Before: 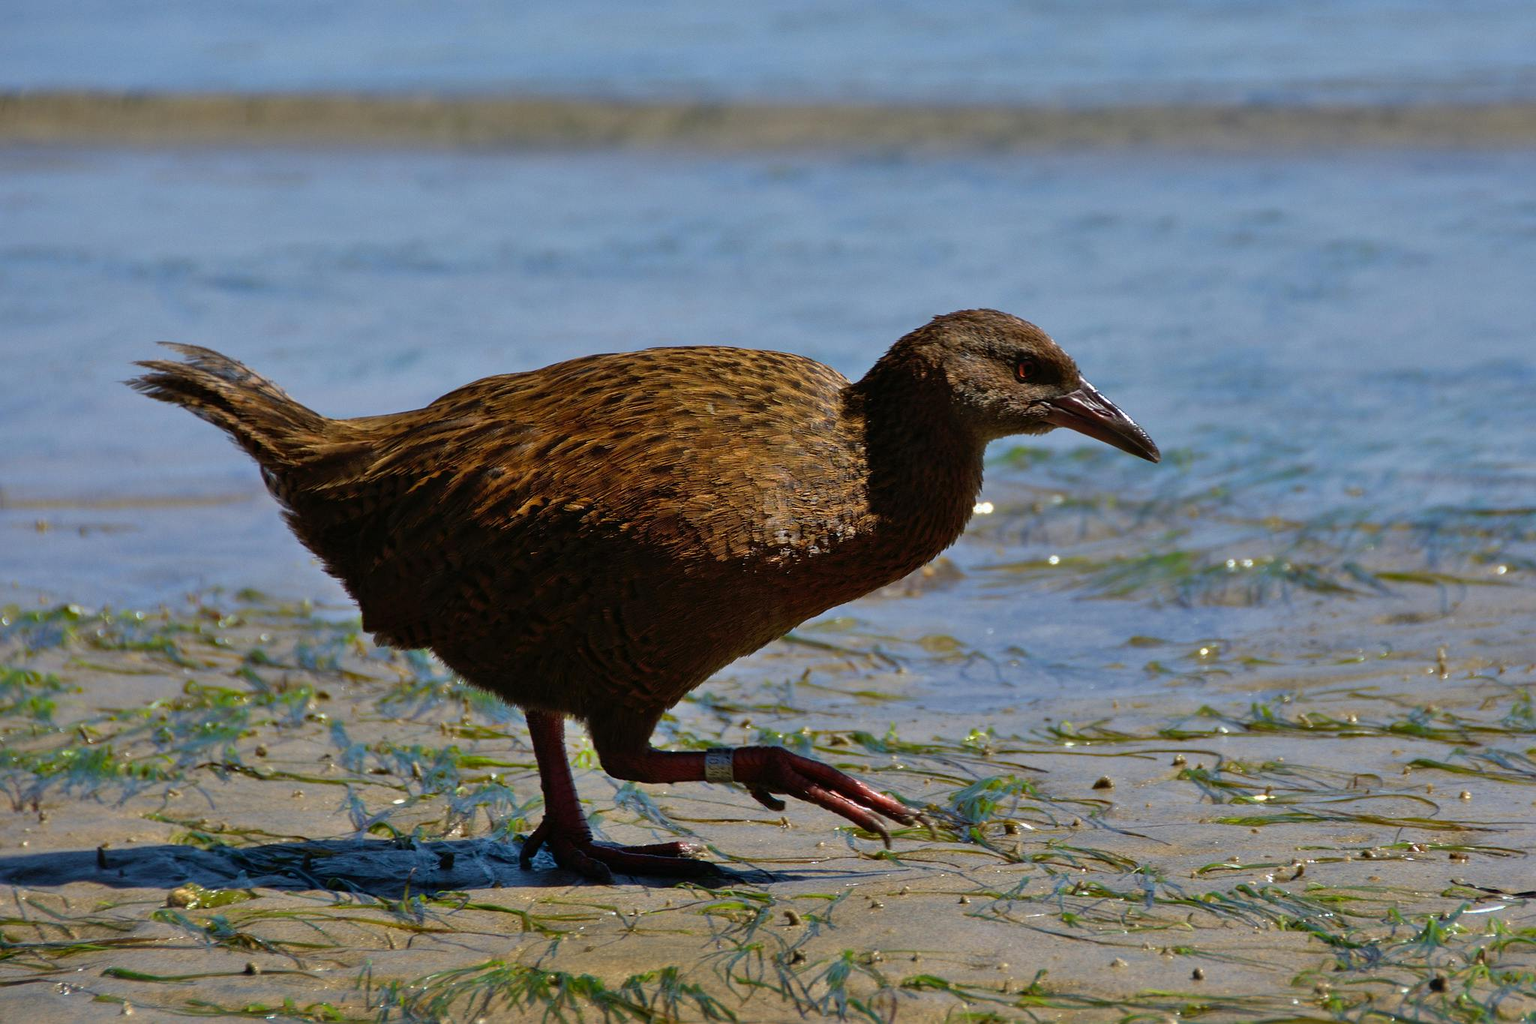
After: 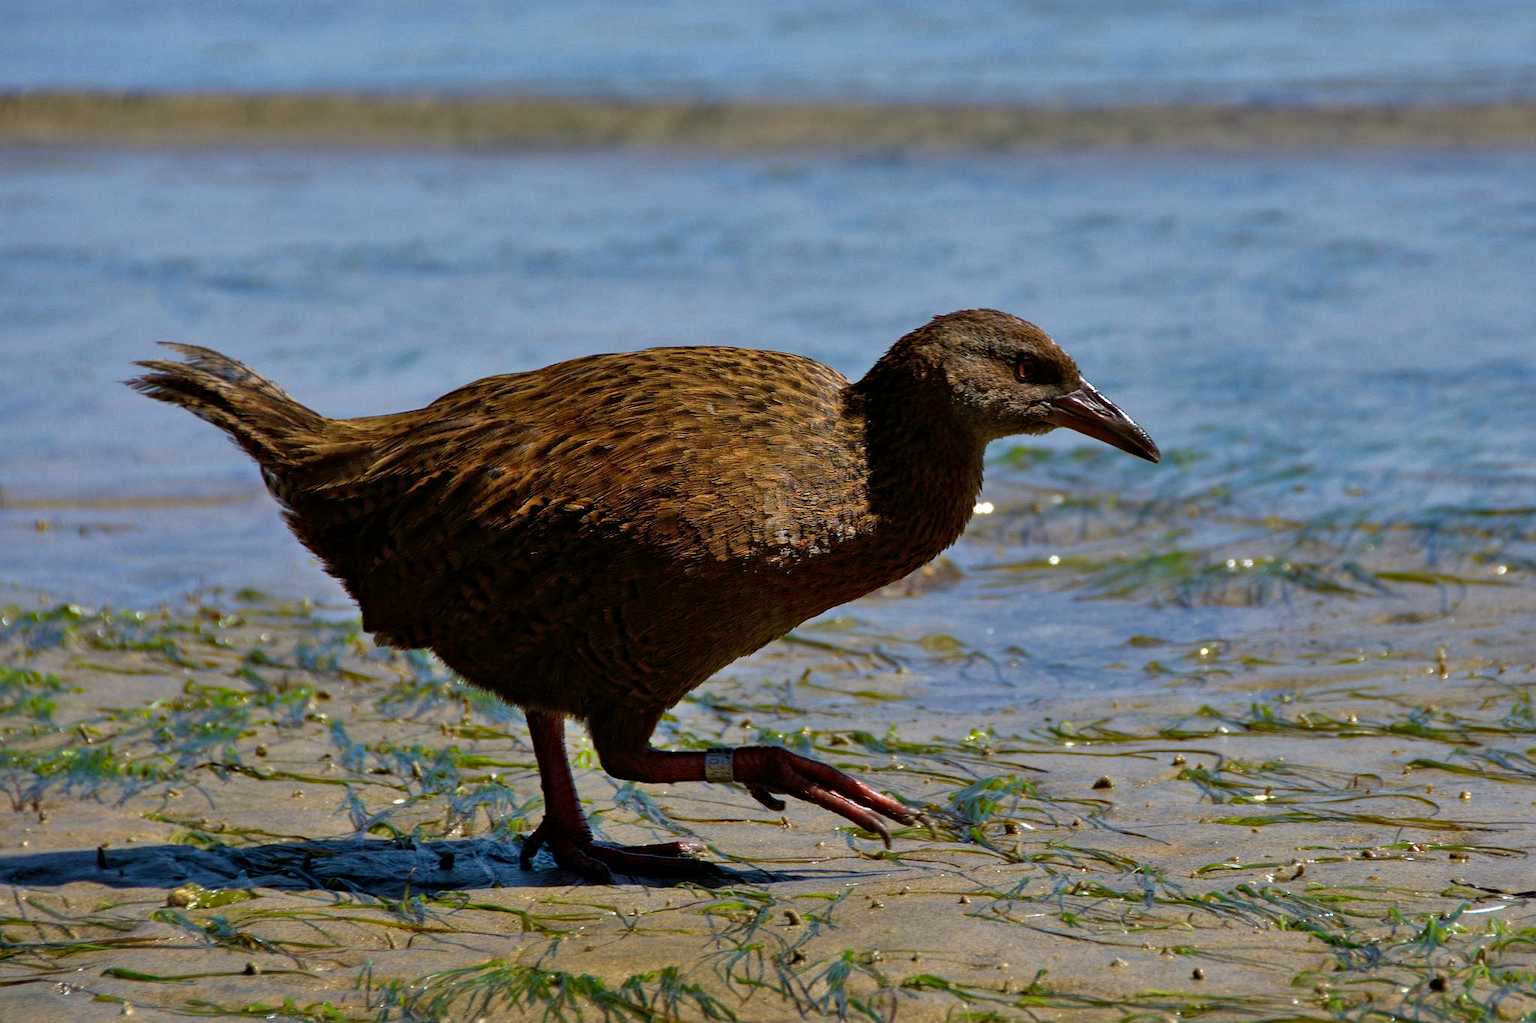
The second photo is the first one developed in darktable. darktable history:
local contrast: highlights 100%, shadows 103%, detail 119%, midtone range 0.2
haze removal: compatibility mode true, adaptive false
